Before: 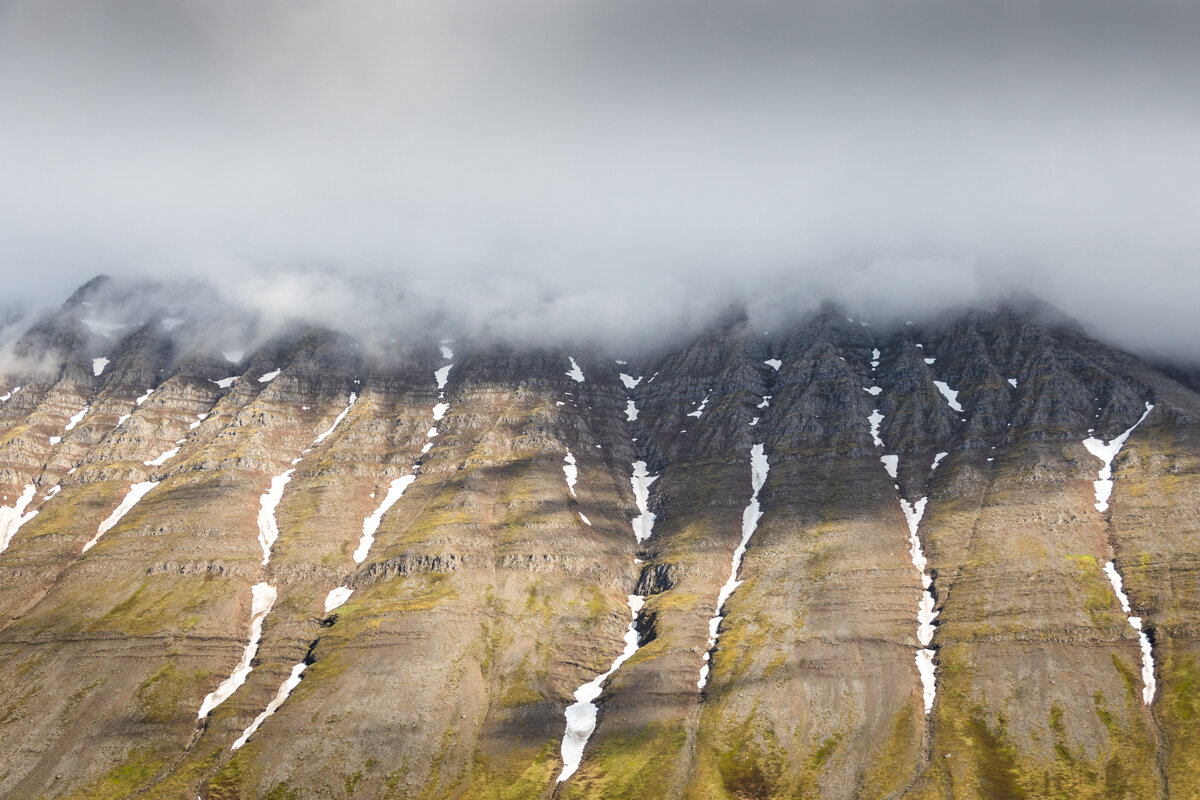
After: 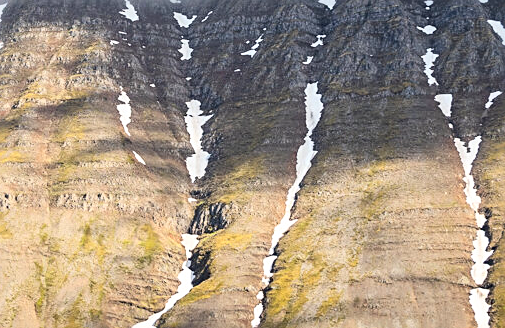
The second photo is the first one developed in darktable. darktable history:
crop: left 37.221%, top 45.169%, right 20.63%, bottom 13.777%
sharpen: on, module defaults
contrast brightness saturation: contrast 0.2, brightness 0.16, saturation 0.22
